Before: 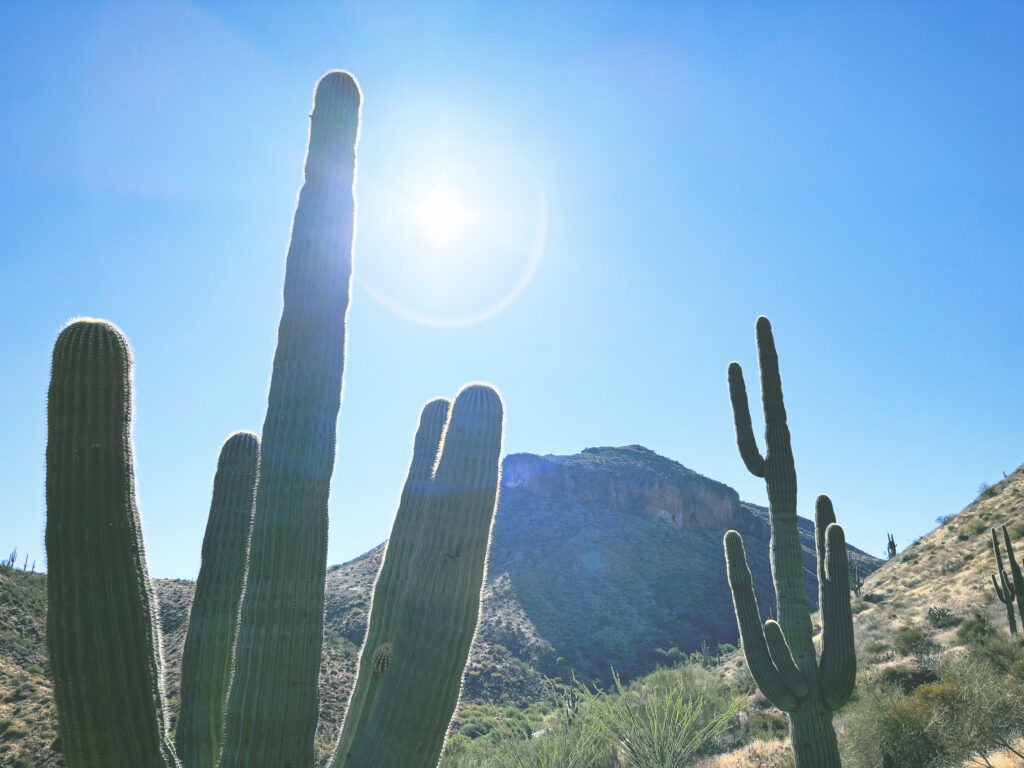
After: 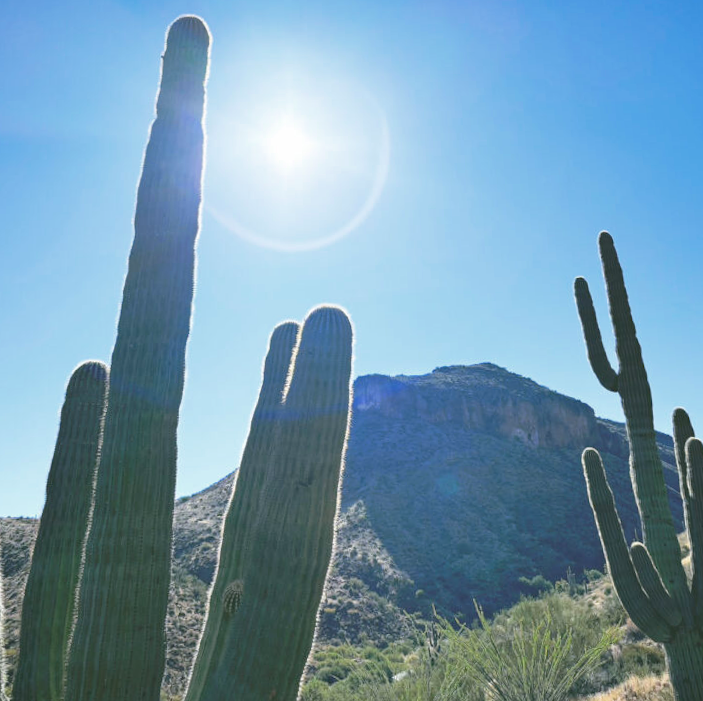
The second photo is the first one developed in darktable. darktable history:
haze removal: adaptive false
crop and rotate: left 13.15%, top 5.251%, right 12.609%
rotate and perspective: rotation -1.68°, lens shift (vertical) -0.146, crop left 0.049, crop right 0.912, crop top 0.032, crop bottom 0.96
color zones: curves: ch0 [(0, 0.444) (0.143, 0.442) (0.286, 0.441) (0.429, 0.441) (0.571, 0.441) (0.714, 0.441) (0.857, 0.442) (1, 0.444)]
